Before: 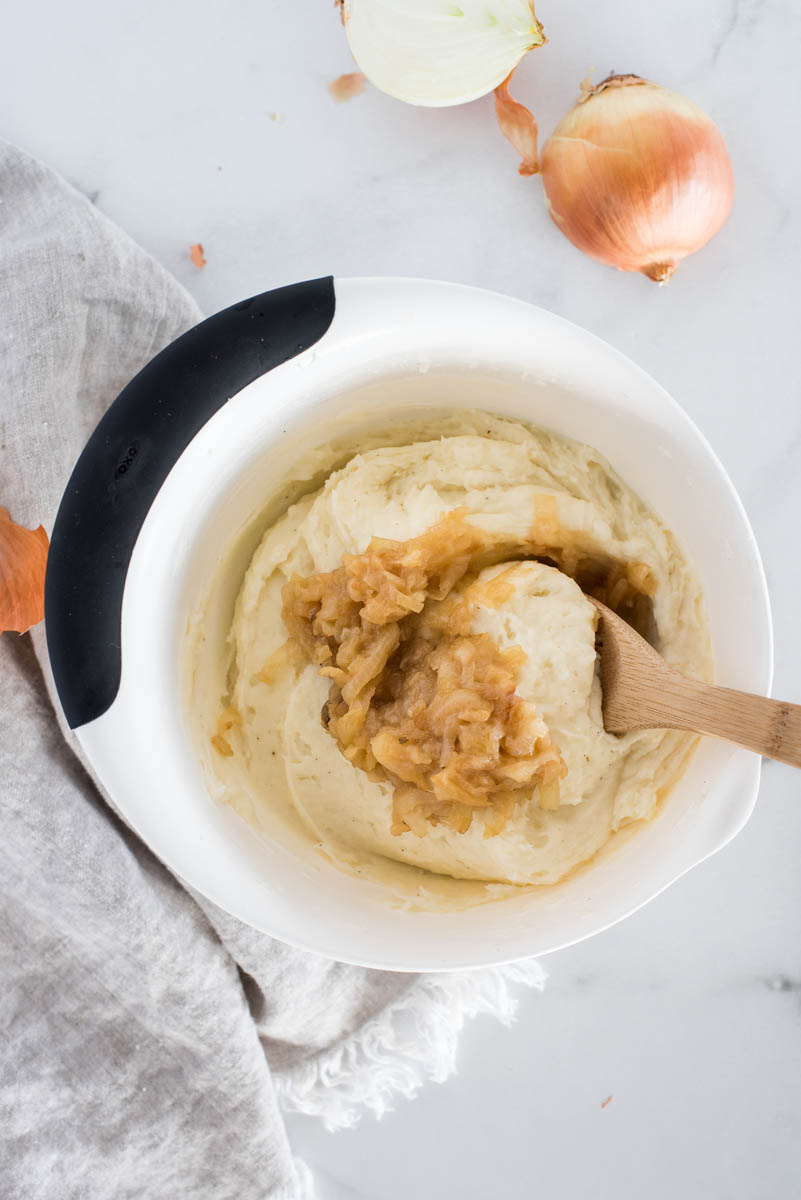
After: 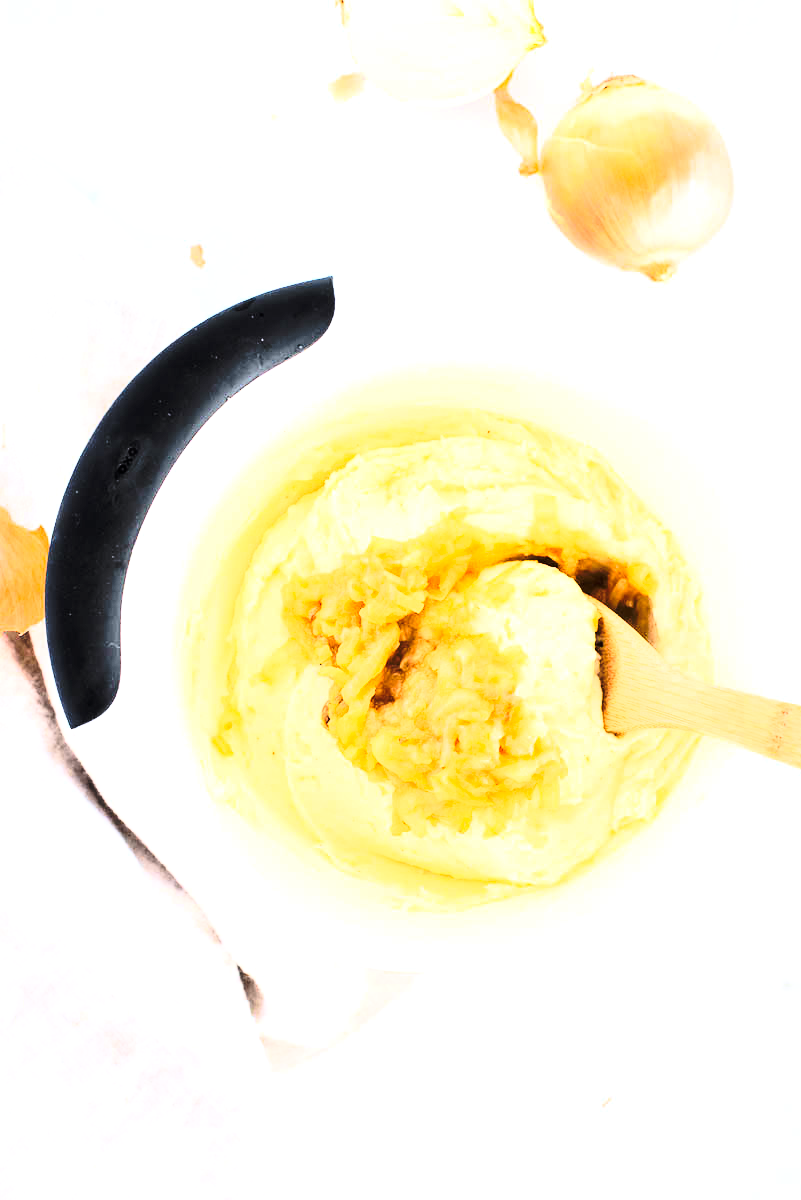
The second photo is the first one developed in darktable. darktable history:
exposure: black level correction 0, exposure 1.388 EV, compensate exposure bias true, compensate highlight preservation false
tone curve: curves: ch0 [(0, 0) (0.003, 0.002) (0.011, 0.007) (0.025, 0.015) (0.044, 0.026) (0.069, 0.041) (0.1, 0.059) (0.136, 0.08) (0.177, 0.105) (0.224, 0.132) (0.277, 0.163) (0.335, 0.198) (0.399, 0.253) (0.468, 0.341) (0.543, 0.435) (0.623, 0.532) (0.709, 0.635) (0.801, 0.745) (0.898, 0.873) (1, 1)], preserve colors none
rgb curve: curves: ch0 [(0, 0) (0.21, 0.15) (0.24, 0.21) (0.5, 0.75) (0.75, 0.96) (0.89, 0.99) (1, 1)]; ch1 [(0, 0.02) (0.21, 0.13) (0.25, 0.2) (0.5, 0.67) (0.75, 0.9) (0.89, 0.97) (1, 1)]; ch2 [(0, 0.02) (0.21, 0.13) (0.25, 0.2) (0.5, 0.67) (0.75, 0.9) (0.89, 0.97) (1, 1)], compensate middle gray true
